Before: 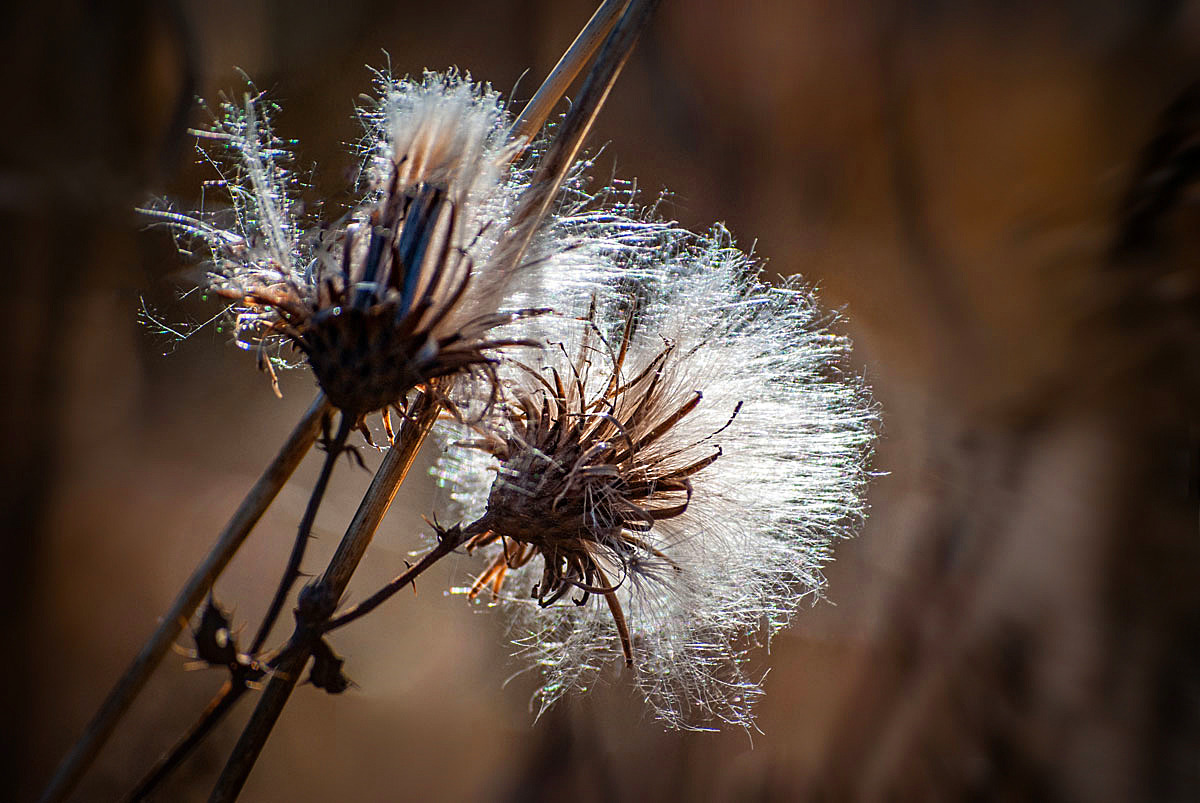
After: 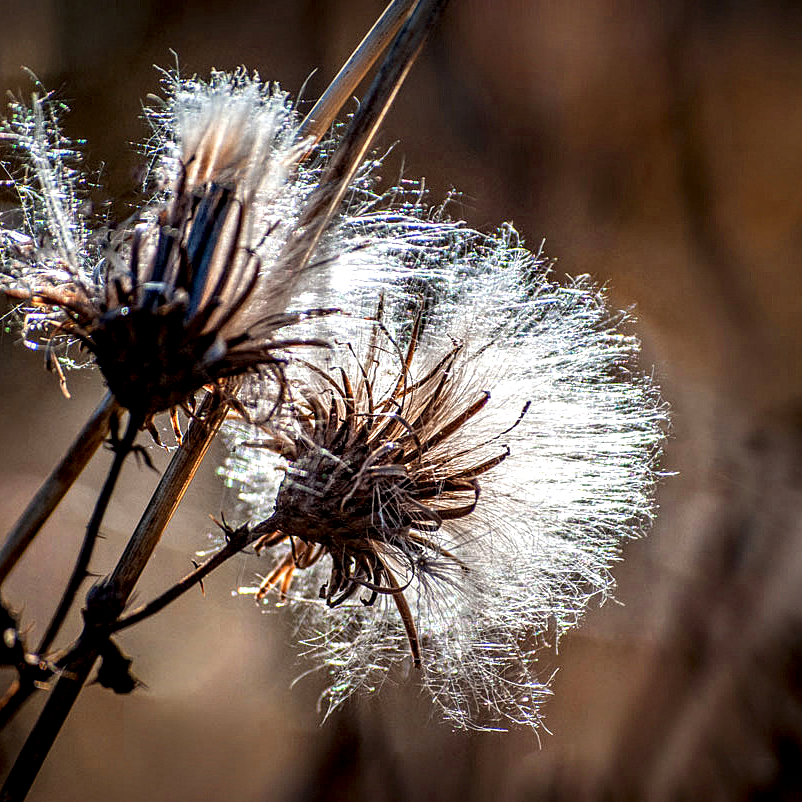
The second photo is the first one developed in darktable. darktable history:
crop and rotate: left 17.732%, right 15.423%
local contrast: highlights 65%, shadows 54%, detail 169%, midtone range 0.514
